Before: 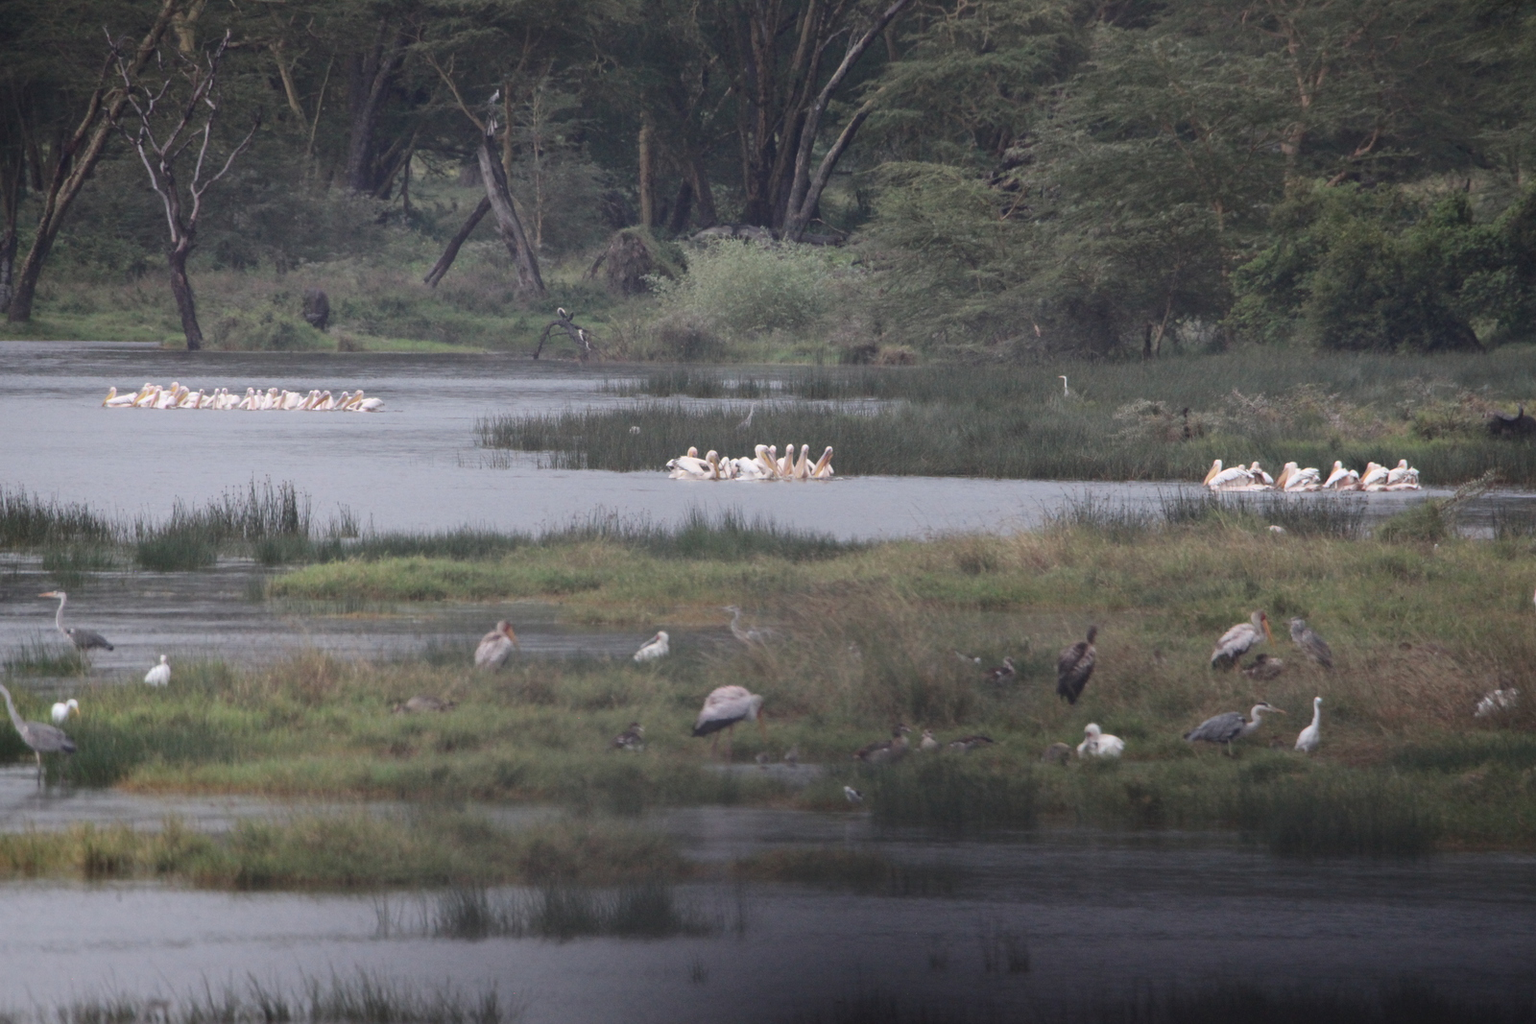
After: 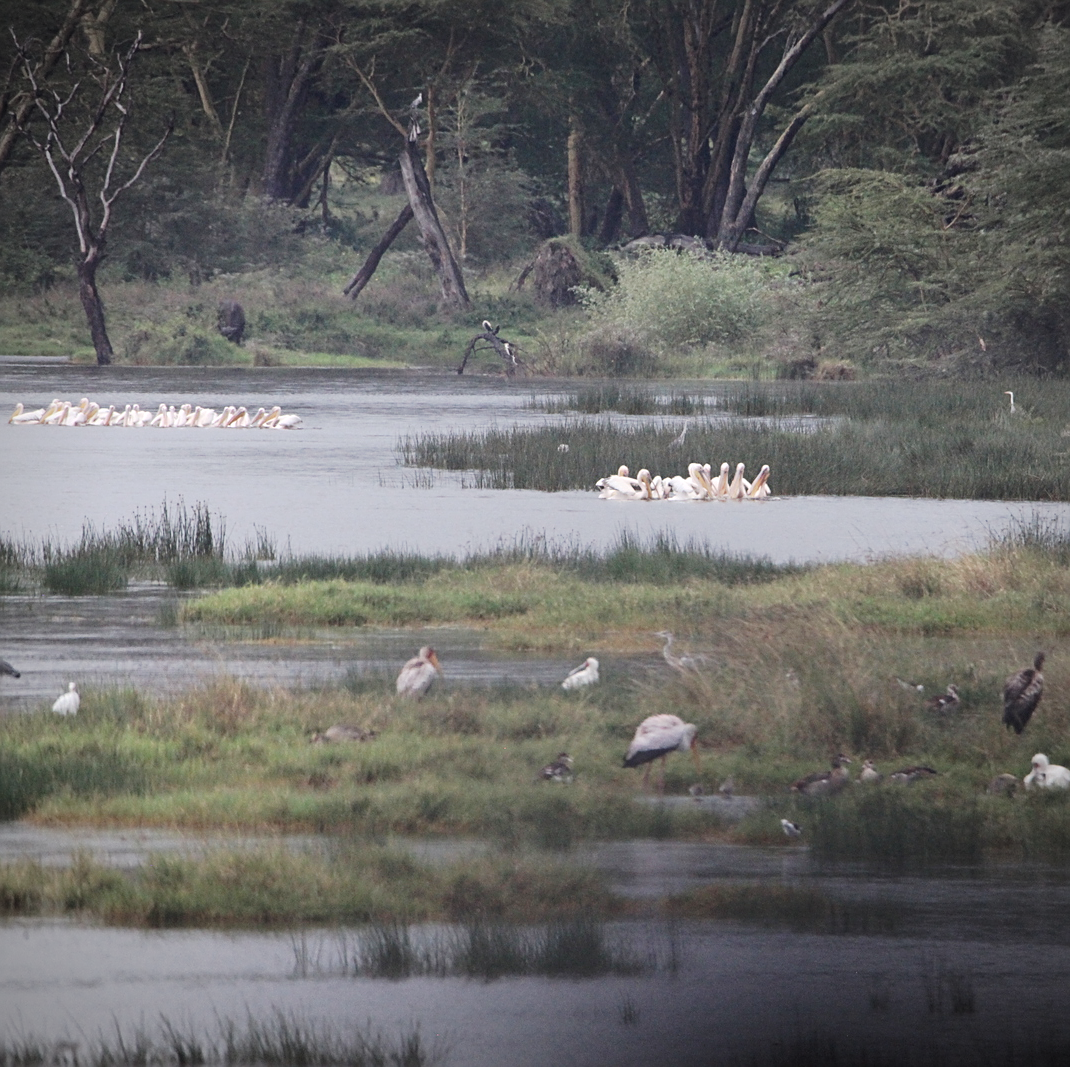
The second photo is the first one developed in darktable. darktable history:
tone equalizer: smoothing diameter 2.1%, edges refinement/feathering 16.38, mask exposure compensation -1.57 EV, filter diffusion 5
sharpen: on, module defaults
crop and rotate: left 6.246%, right 26.867%
tone curve: curves: ch0 [(0, 0.018) (0.061, 0.041) (0.205, 0.191) (0.289, 0.292) (0.39, 0.424) (0.493, 0.551) (0.666, 0.743) (0.795, 0.841) (1, 0.998)]; ch1 [(0, 0) (0.385, 0.343) (0.439, 0.415) (0.494, 0.498) (0.501, 0.501) (0.51, 0.509) (0.548, 0.563) (0.586, 0.61) (0.684, 0.658) (0.783, 0.804) (1, 1)]; ch2 [(0, 0) (0.304, 0.31) (0.403, 0.399) (0.441, 0.428) (0.47, 0.469) (0.498, 0.496) (0.524, 0.538) (0.566, 0.579) (0.648, 0.665) (0.697, 0.699) (1, 1)], preserve colors none
exposure: black level correction 0.001, exposure 0.142 EV, compensate highlight preservation false
vignetting: fall-off radius 60.97%
